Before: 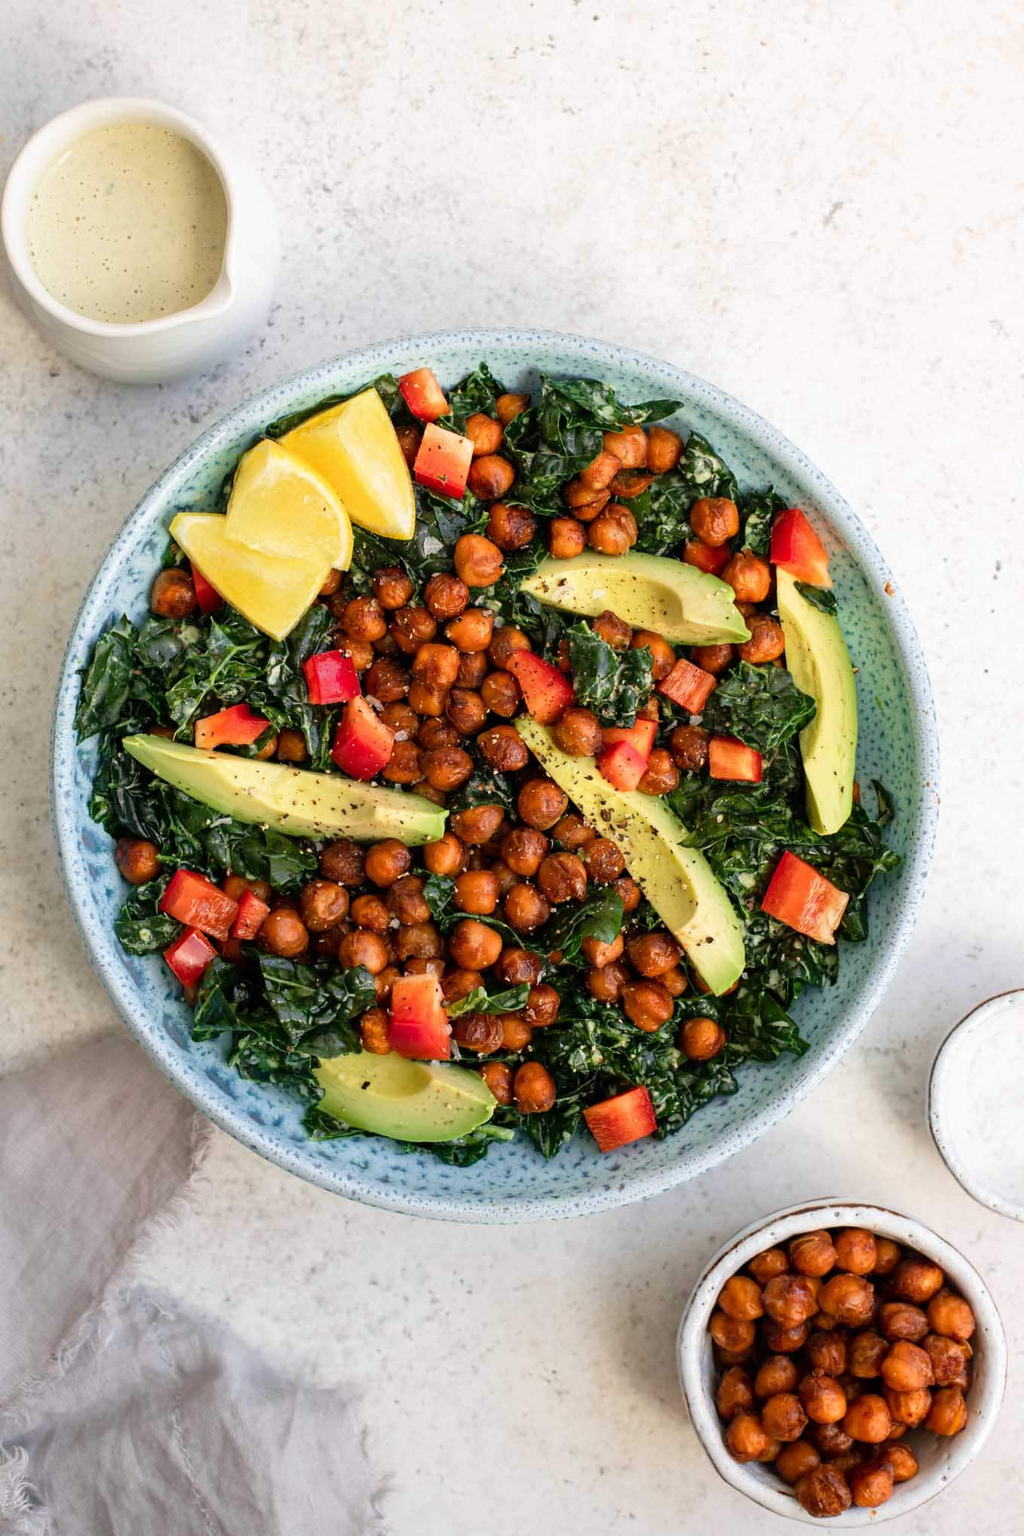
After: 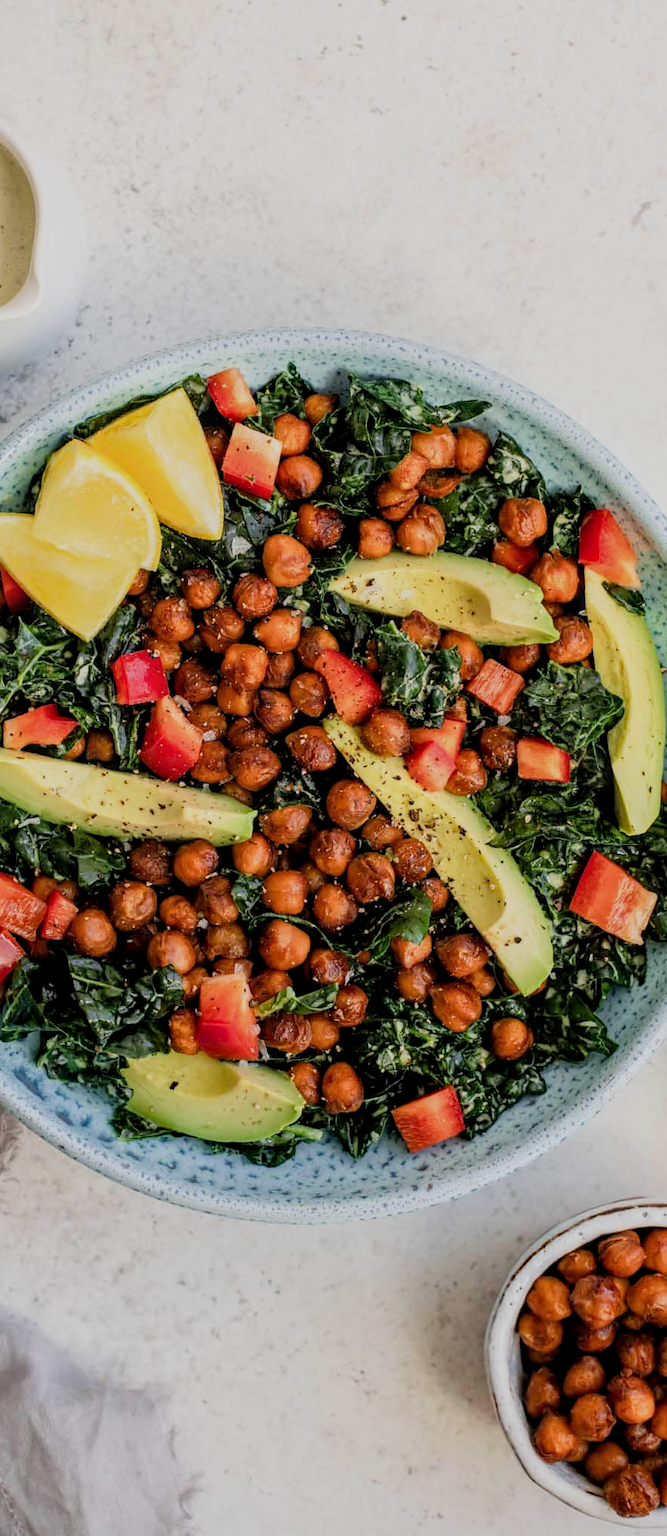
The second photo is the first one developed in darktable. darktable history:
filmic rgb: black relative exposure -7.65 EV, white relative exposure 4.56 EV, hardness 3.61
local contrast: on, module defaults
crop and rotate: left 18.812%, right 15.949%
